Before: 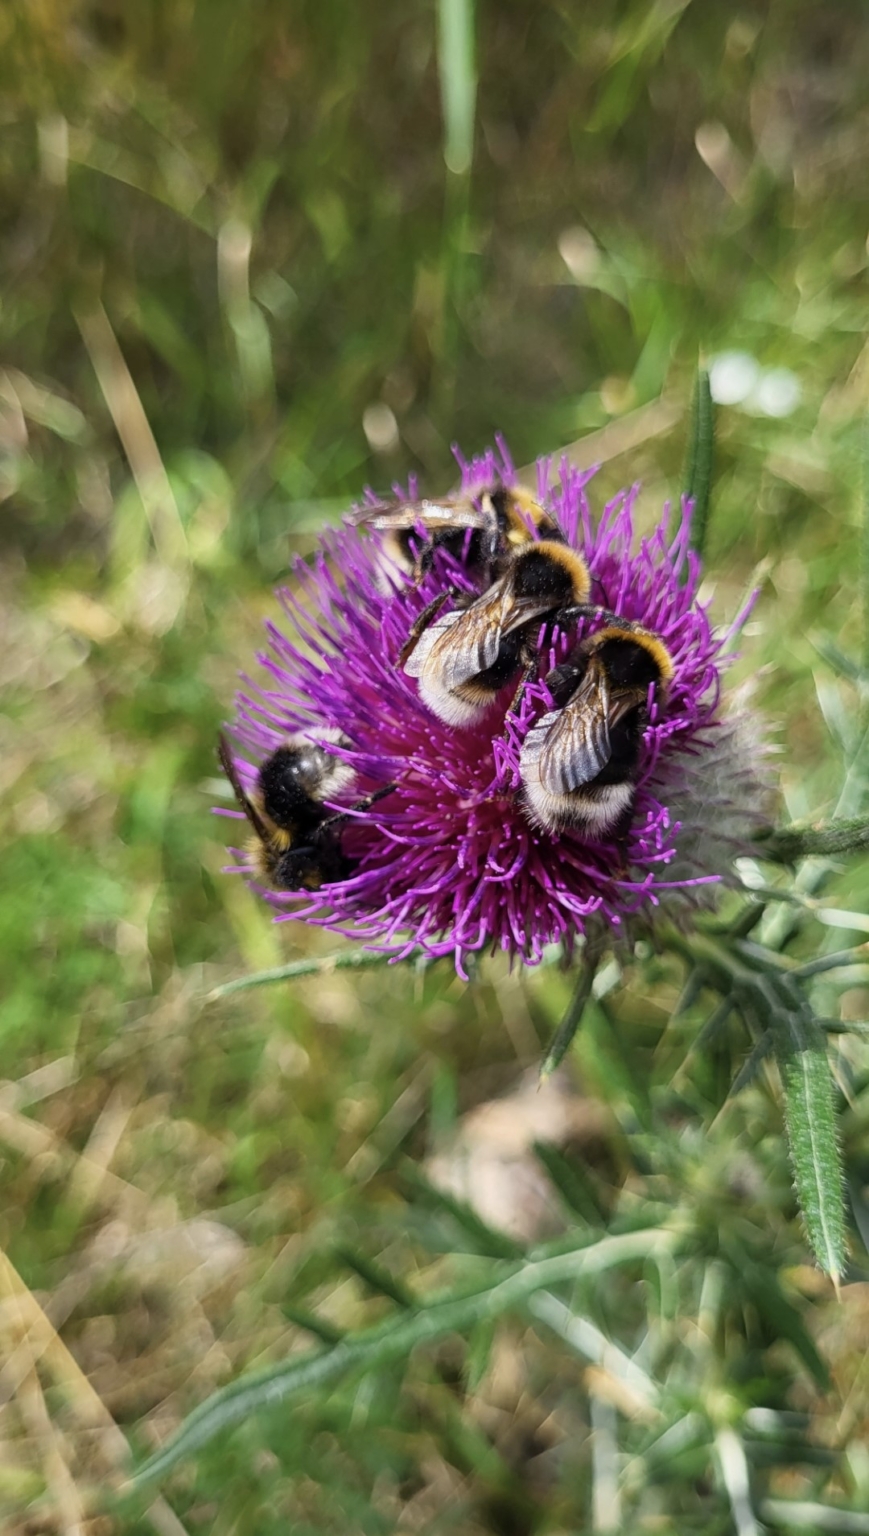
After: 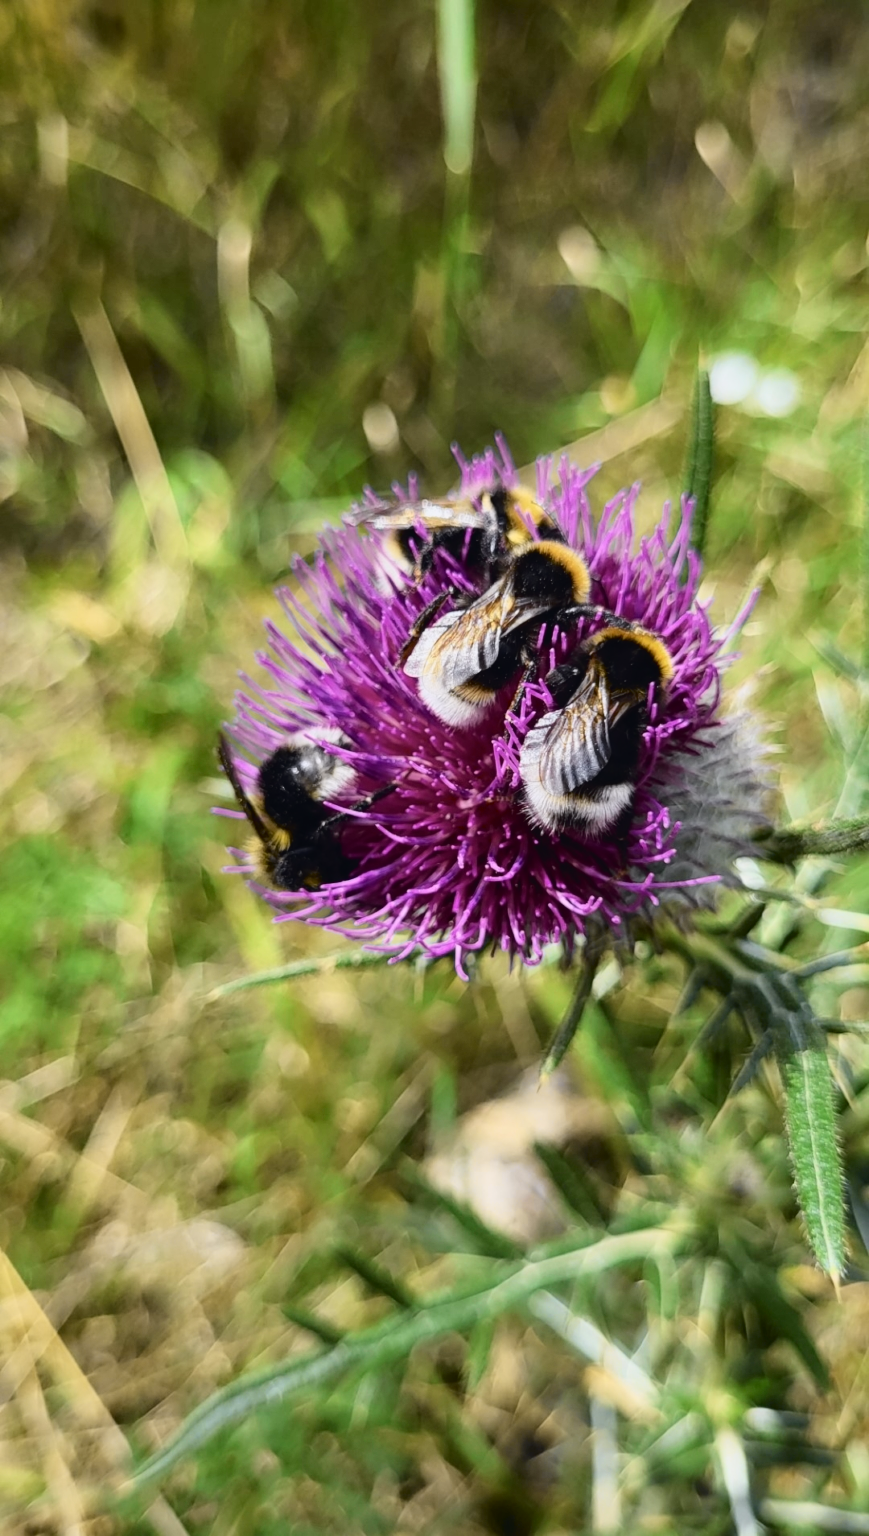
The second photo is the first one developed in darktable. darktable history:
tone curve: curves: ch0 [(0, 0.023) (0.104, 0.058) (0.21, 0.162) (0.469, 0.524) (0.579, 0.65) (0.725, 0.8) (0.858, 0.903) (1, 0.974)]; ch1 [(0, 0) (0.414, 0.395) (0.447, 0.447) (0.502, 0.501) (0.521, 0.512) (0.566, 0.566) (0.618, 0.61) (0.654, 0.642) (1, 1)]; ch2 [(0, 0) (0.369, 0.388) (0.437, 0.453) (0.492, 0.485) (0.524, 0.508) (0.553, 0.566) (0.583, 0.608) (1, 1)], color space Lab, independent channels, preserve colors none
